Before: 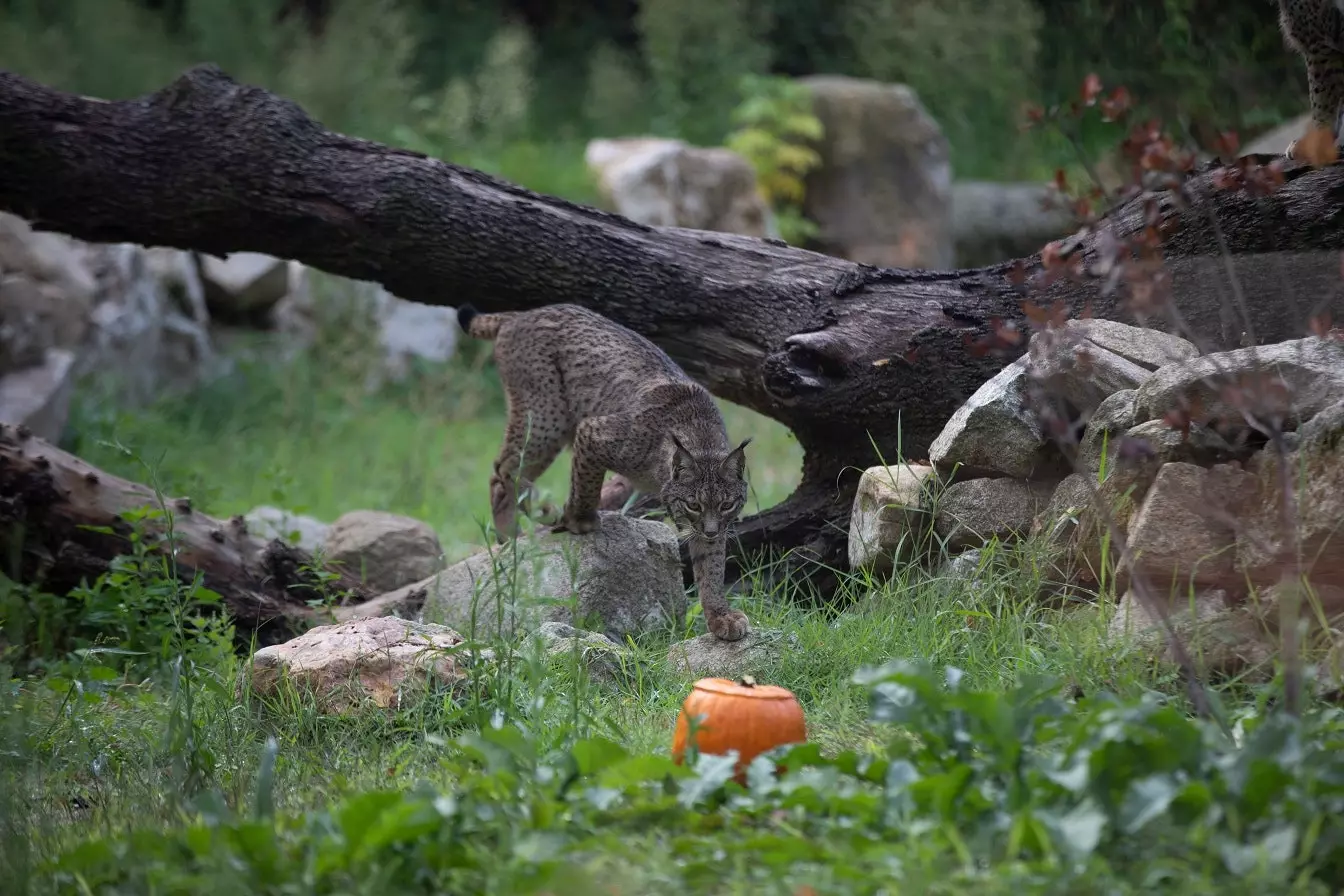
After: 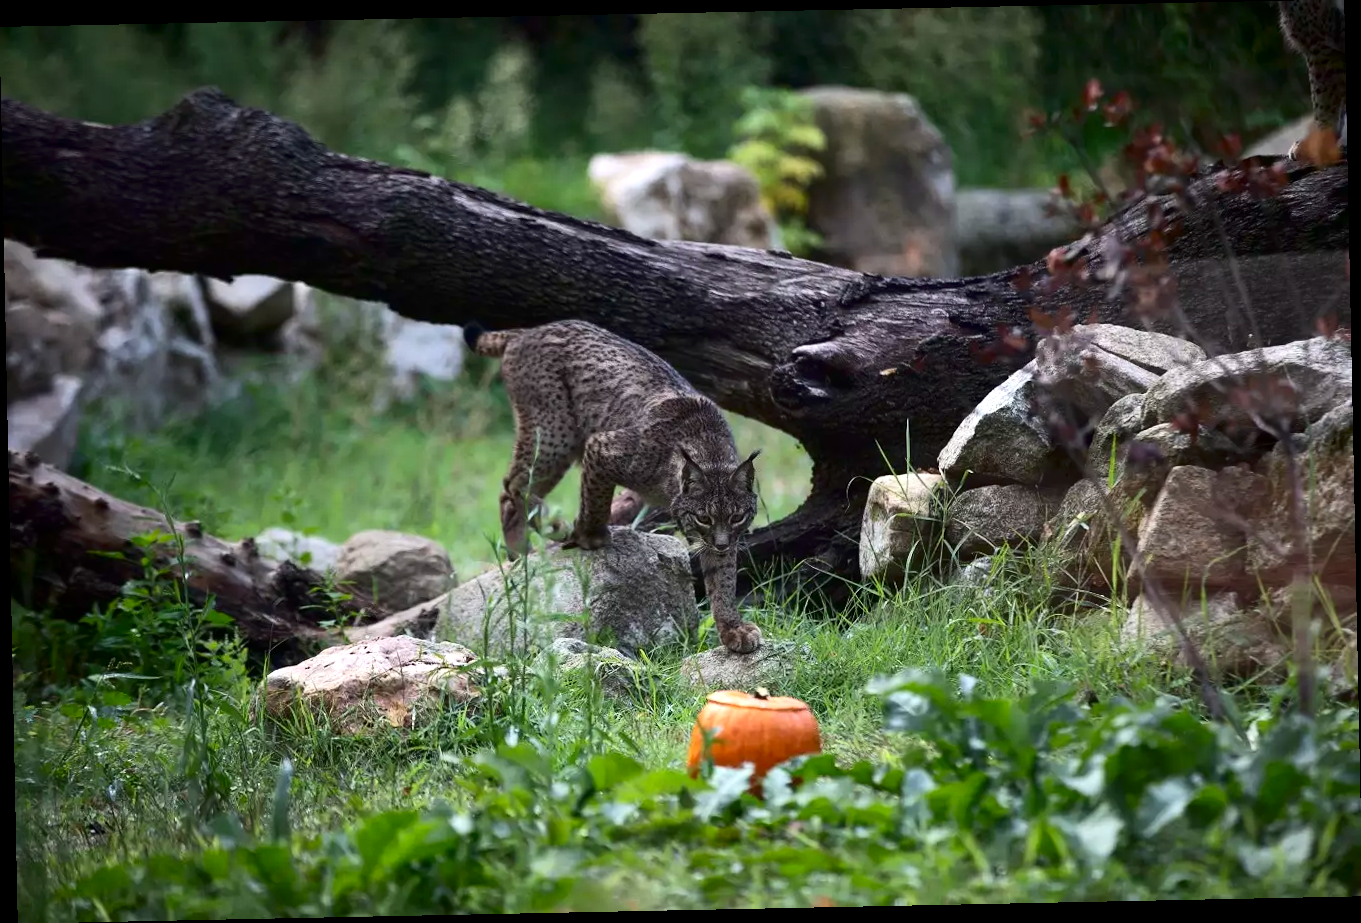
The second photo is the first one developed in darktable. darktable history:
contrast brightness saturation: contrast 0.2, brightness -0.11, saturation 0.1
rotate and perspective: rotation -1.17°, automatic cropping off
exposure: exposure 0.559 EV, compensate highlight preservation false
